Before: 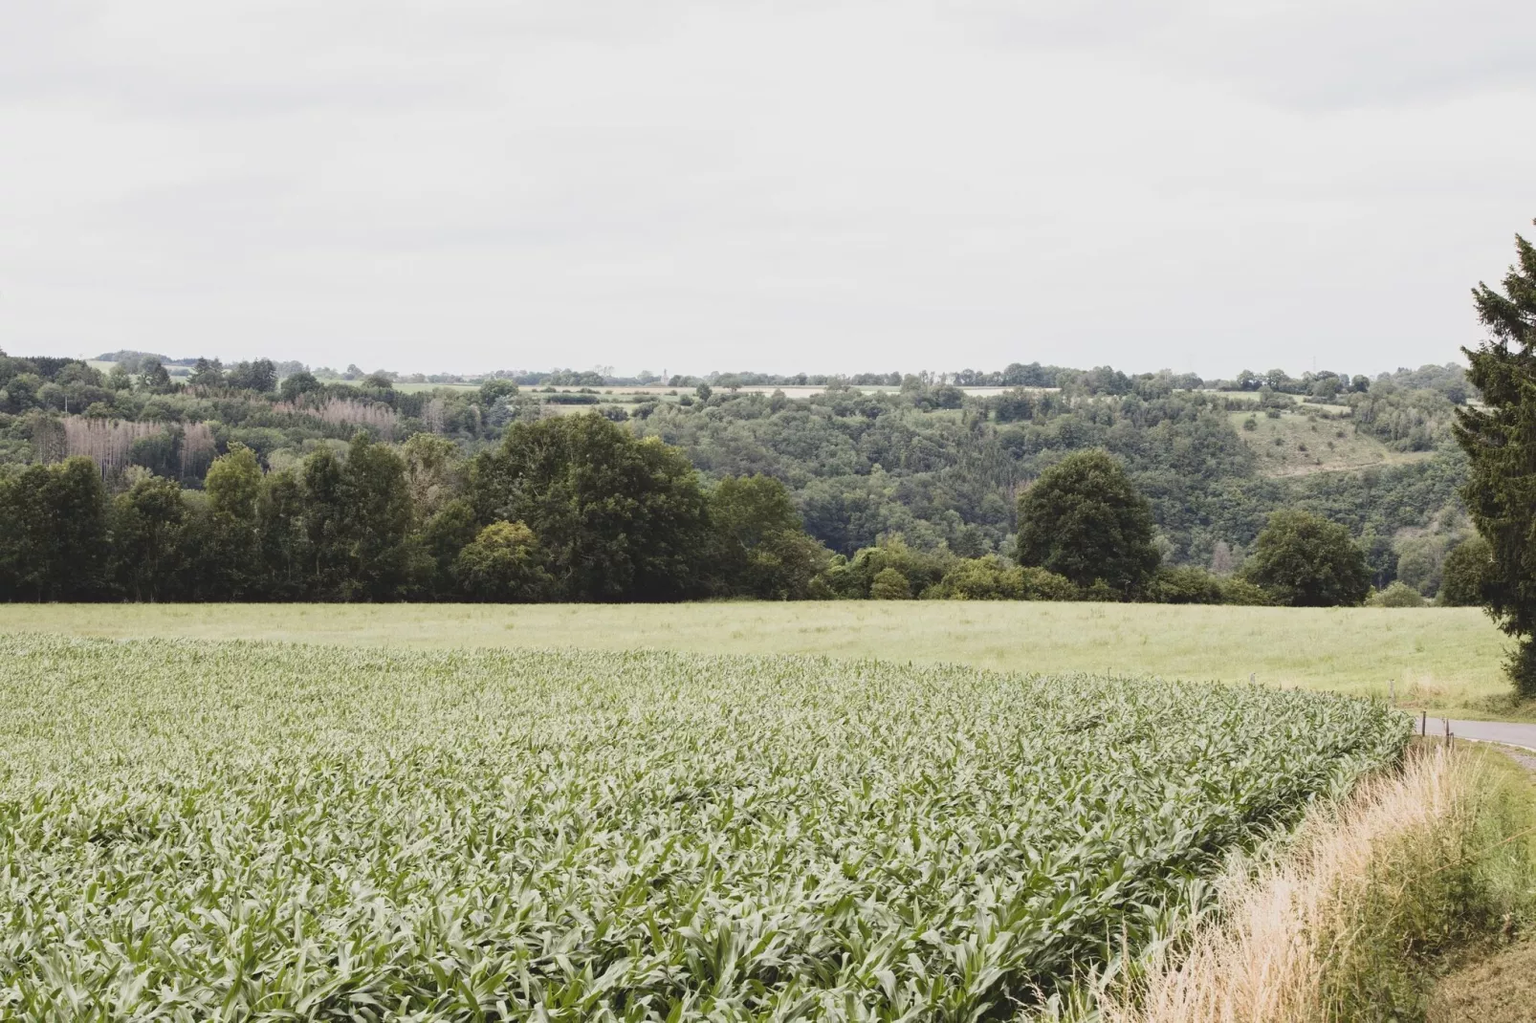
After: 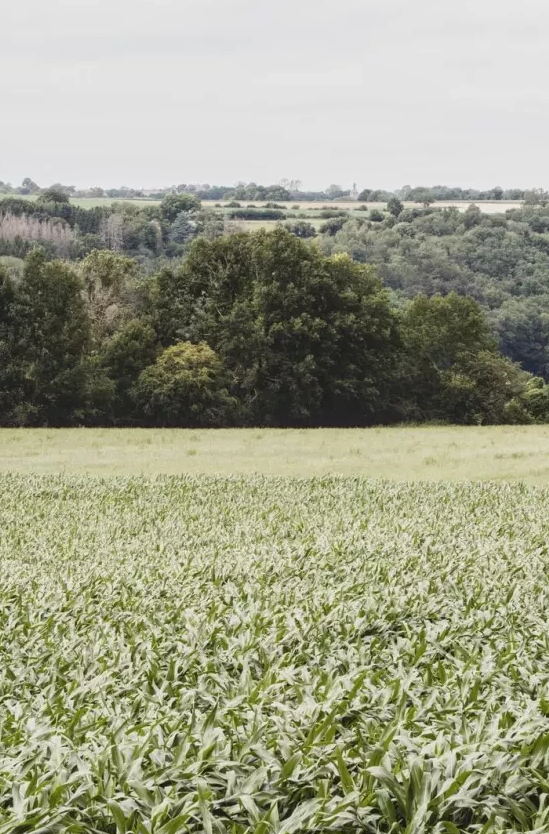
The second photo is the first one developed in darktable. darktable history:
crop and rotate: left 21.335%, top 18.999%, right 44.455%, bottom 2.999%
local contrast: on, module defaults
tone equalizer: on, module defaults
